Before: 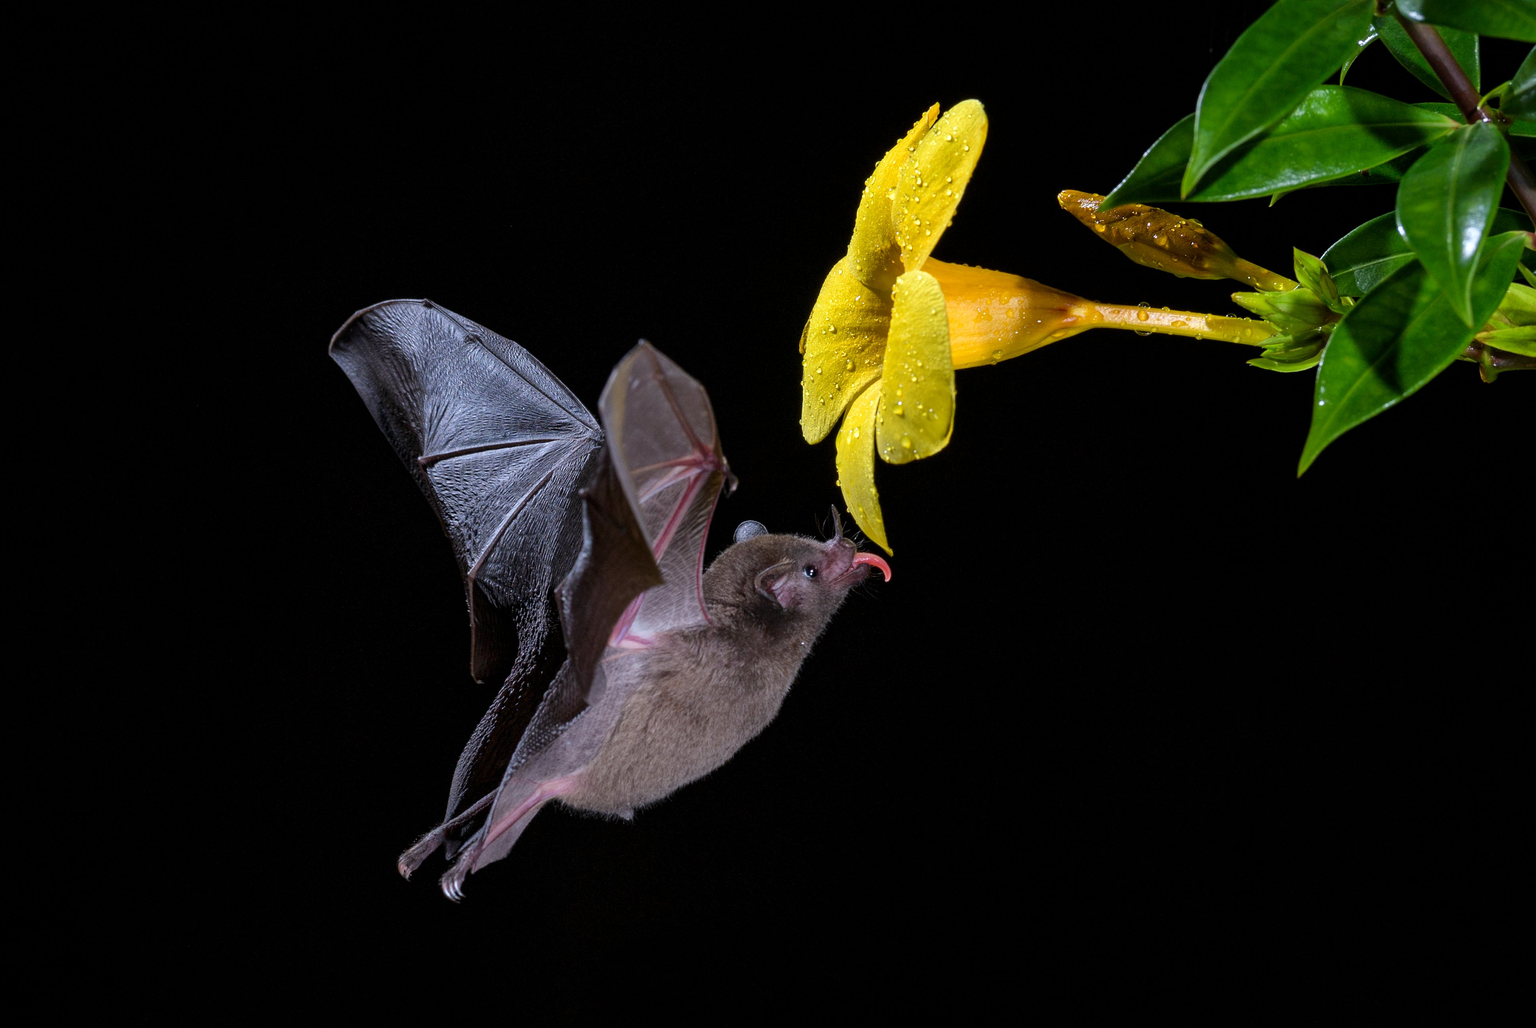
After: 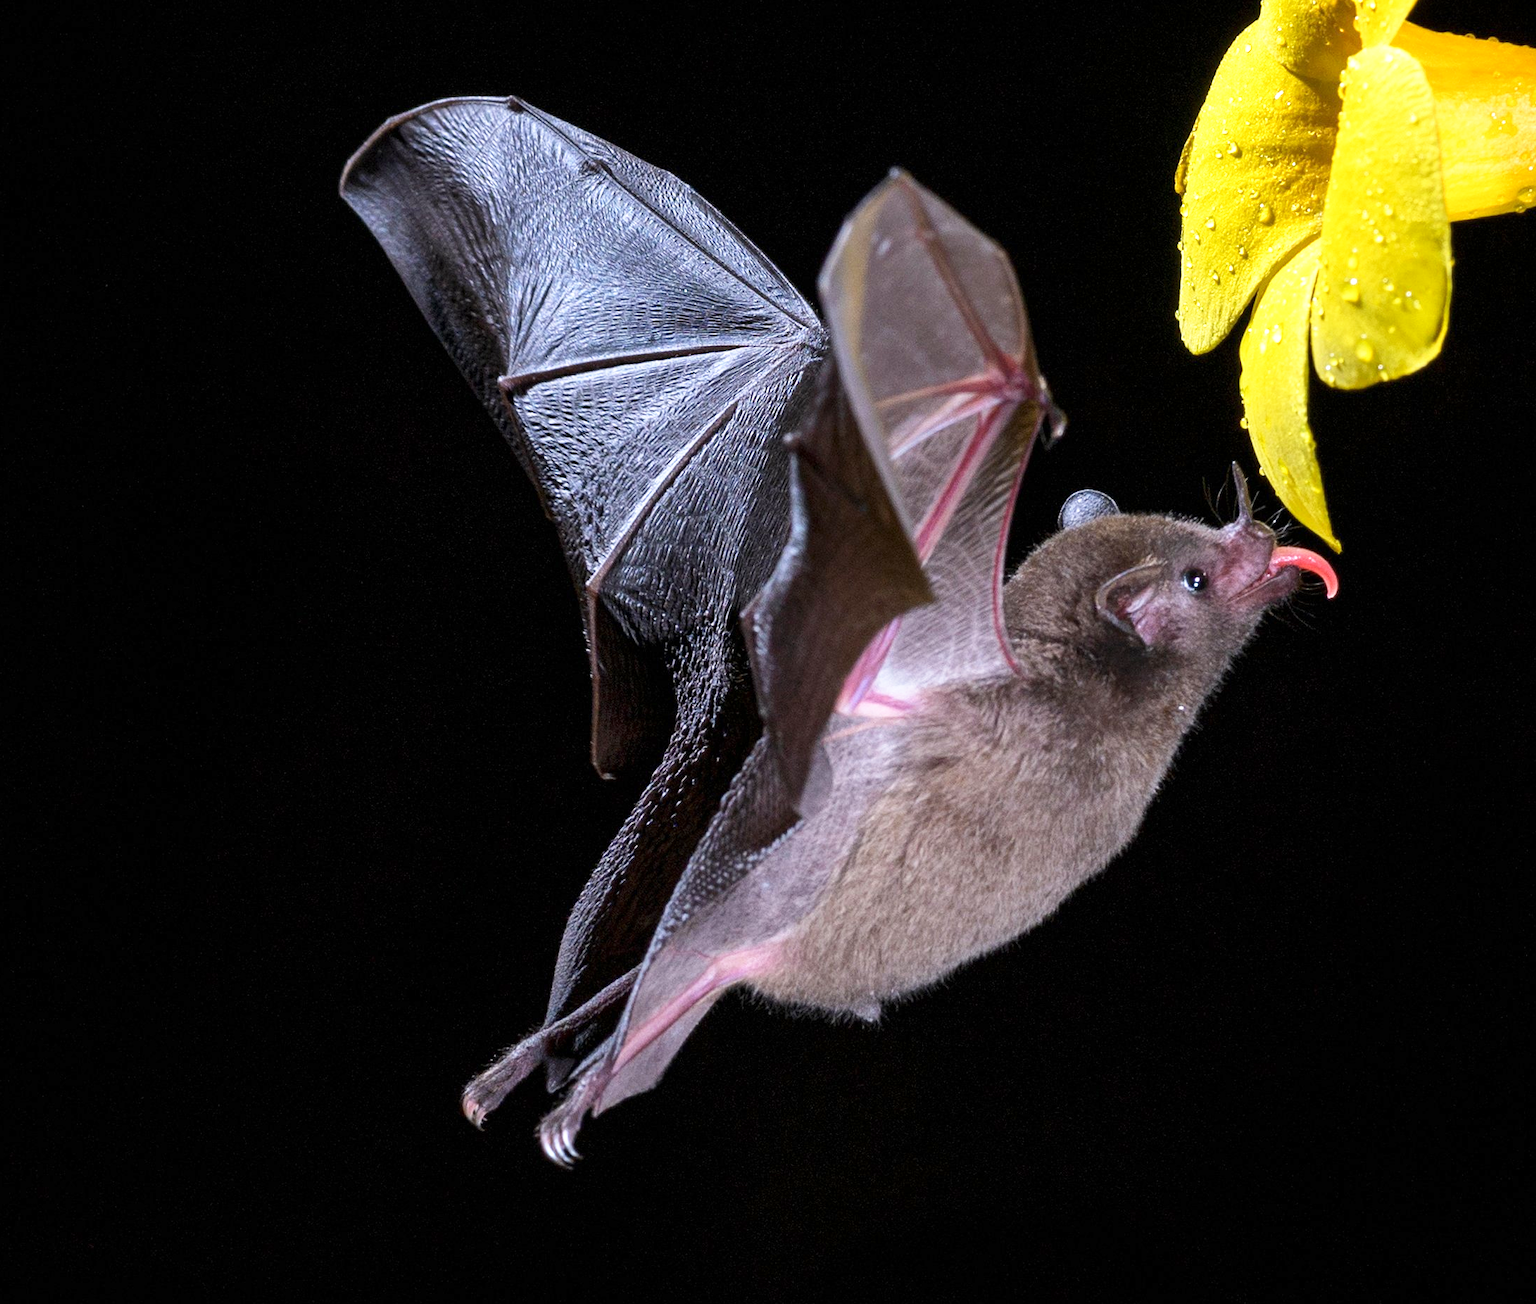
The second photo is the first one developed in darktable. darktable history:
exposure: exposure 0.493 EV, compensate highlight preservation false
crop: left 8.966%, top 23.852%, right 34.699%, bottom 4.703%
base curve: curves: ch0 [(0, 0) (0.688, 0.865) (1, 1)], preserve colors none
